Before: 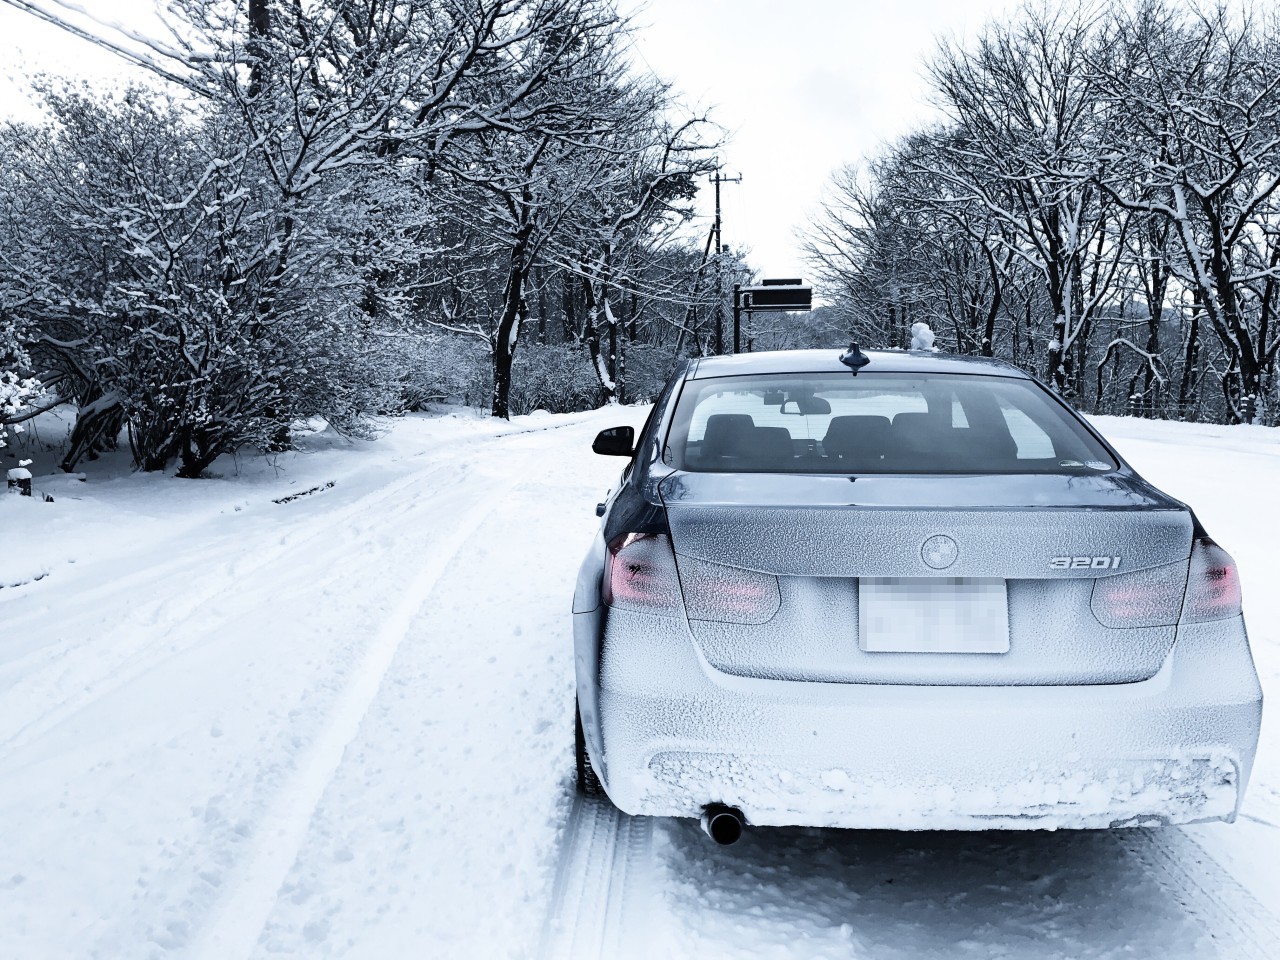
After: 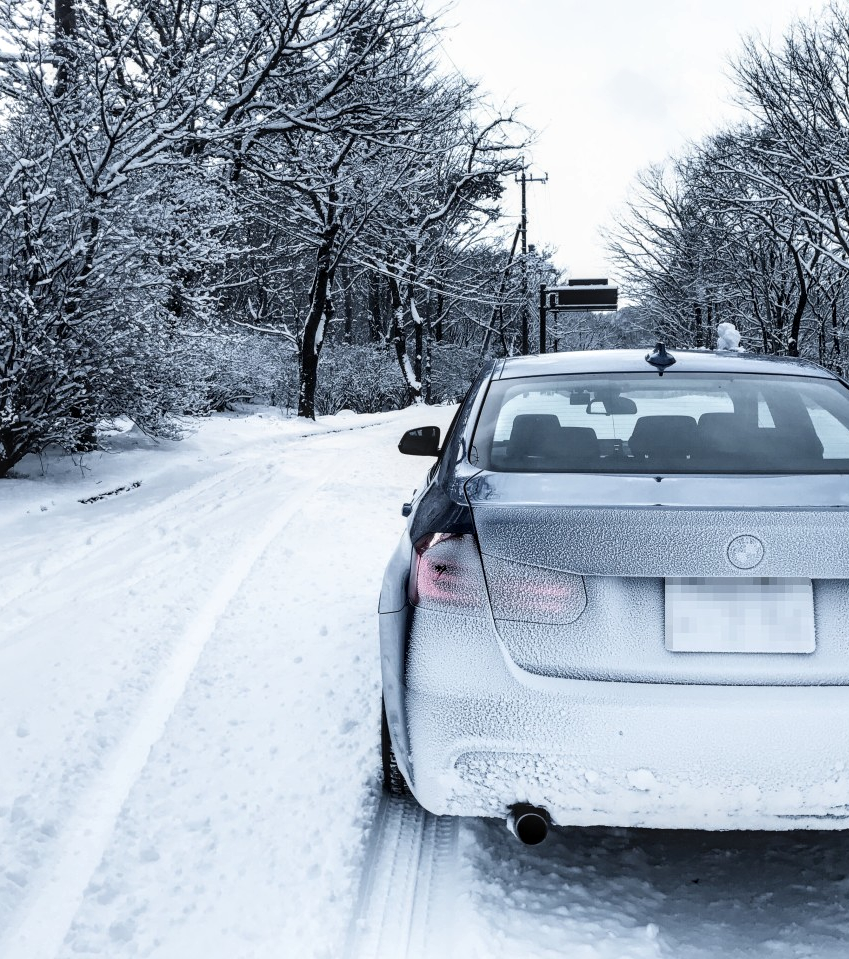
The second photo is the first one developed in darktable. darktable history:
crop and rotate: left 15.19%, right 18.442%
exposure: black level correction 0.001, compensate exposure bias true, compensate highlight preservation false
local contrast: on, module defaults
